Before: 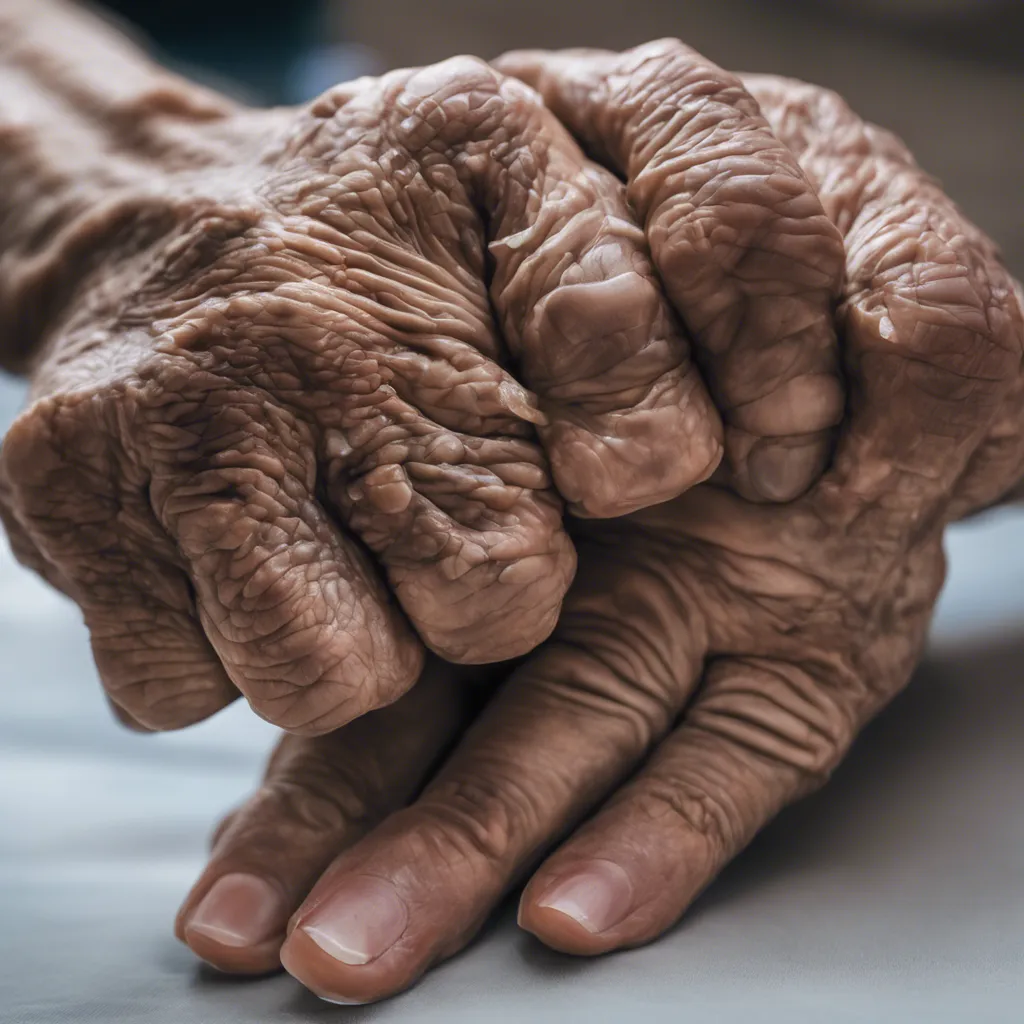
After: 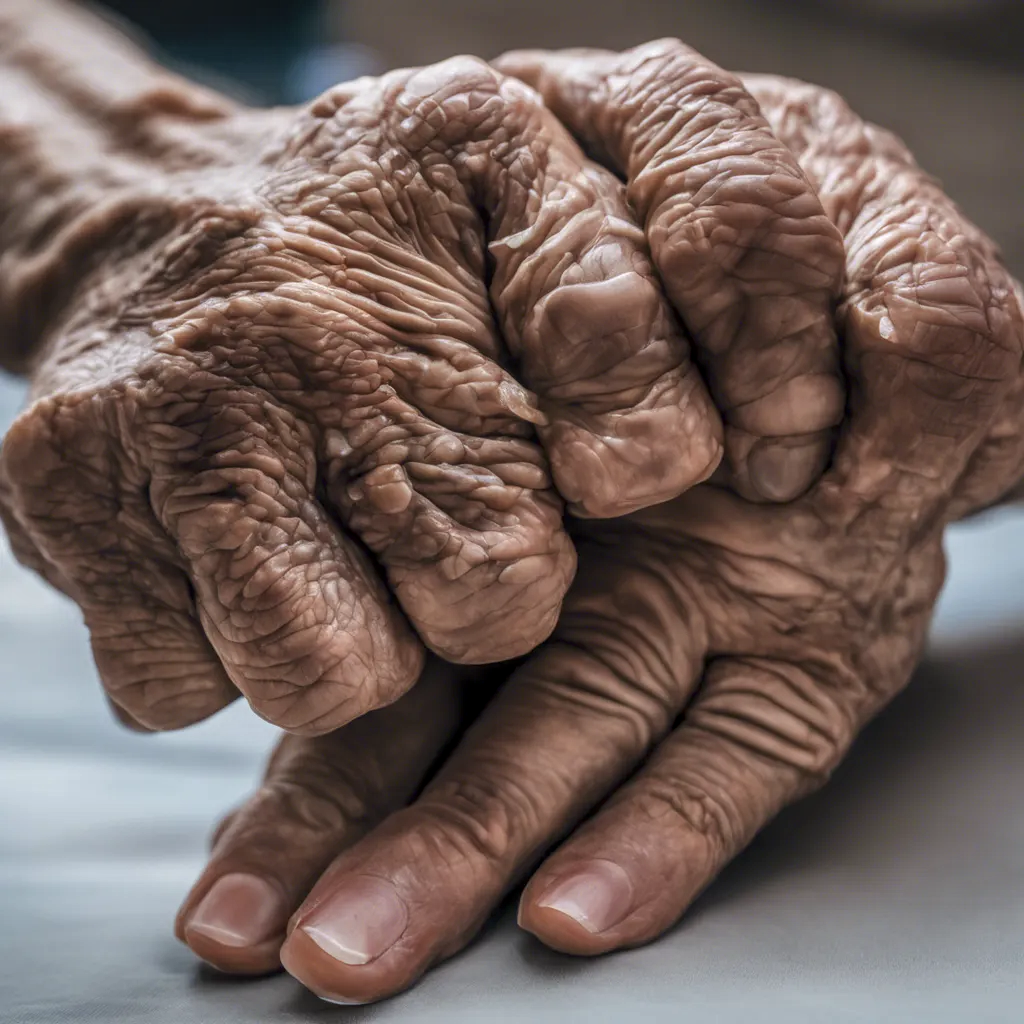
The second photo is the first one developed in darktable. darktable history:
local contrast: highlights 0%, shadows 3%, detail 133%
